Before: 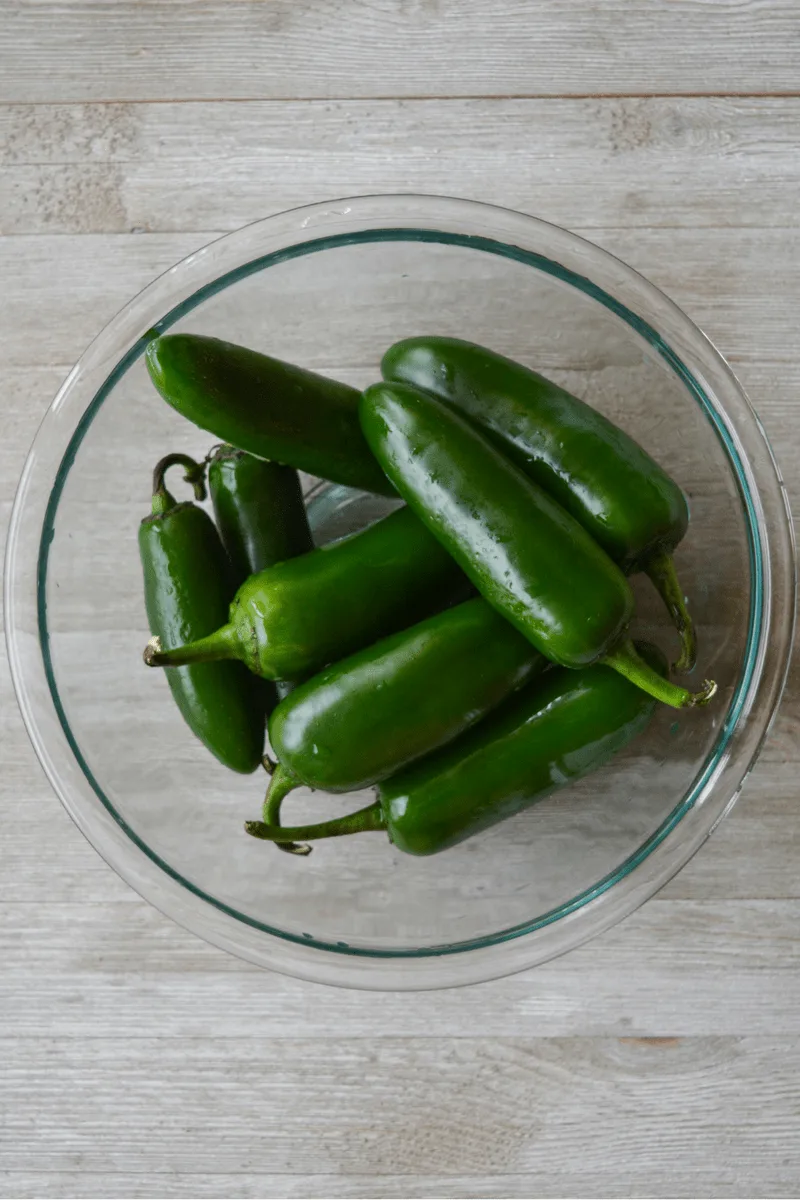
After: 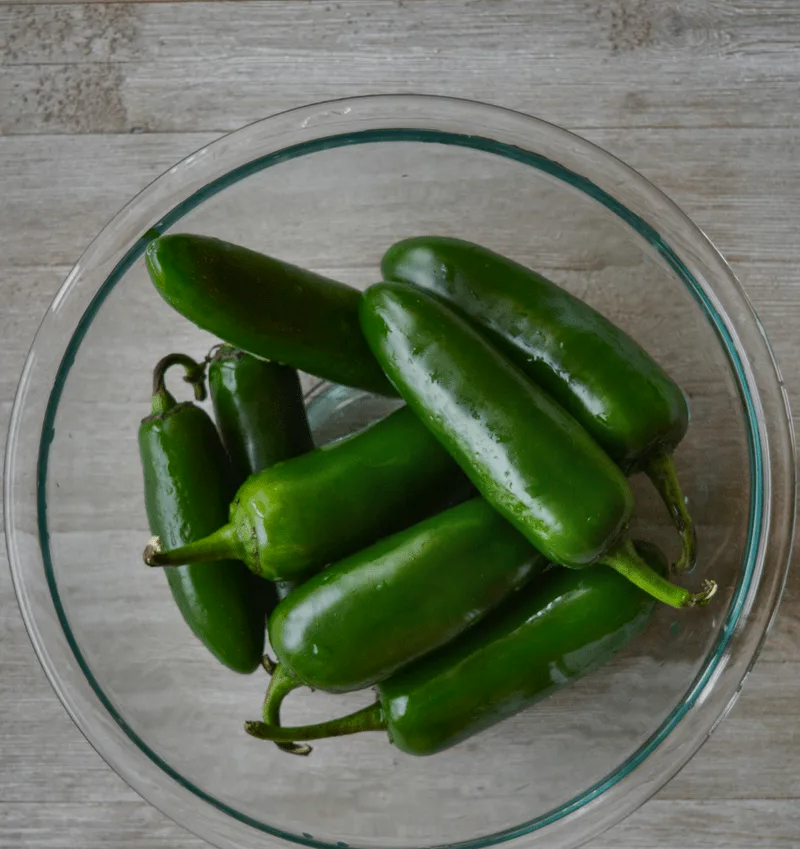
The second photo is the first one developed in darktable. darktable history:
crop and rotate: top 8.35%, bottom 20.835%
shadows and highlights: shadows 79.22, white point adjustment -8.97, highlights -61.37, soften with gaussian
